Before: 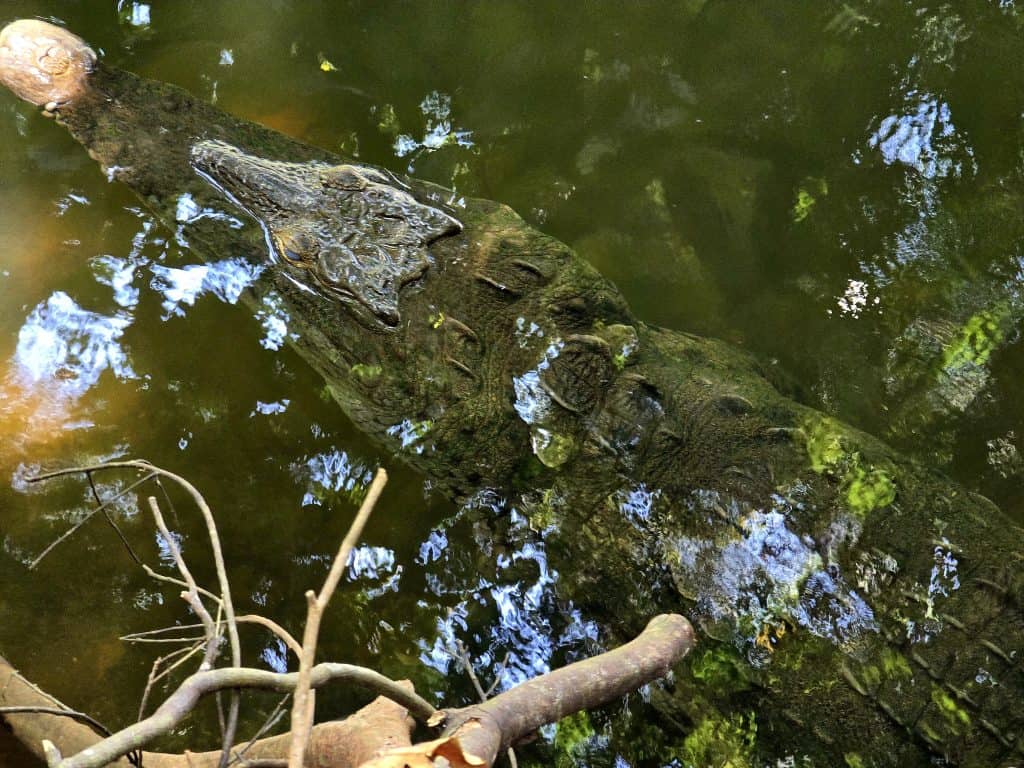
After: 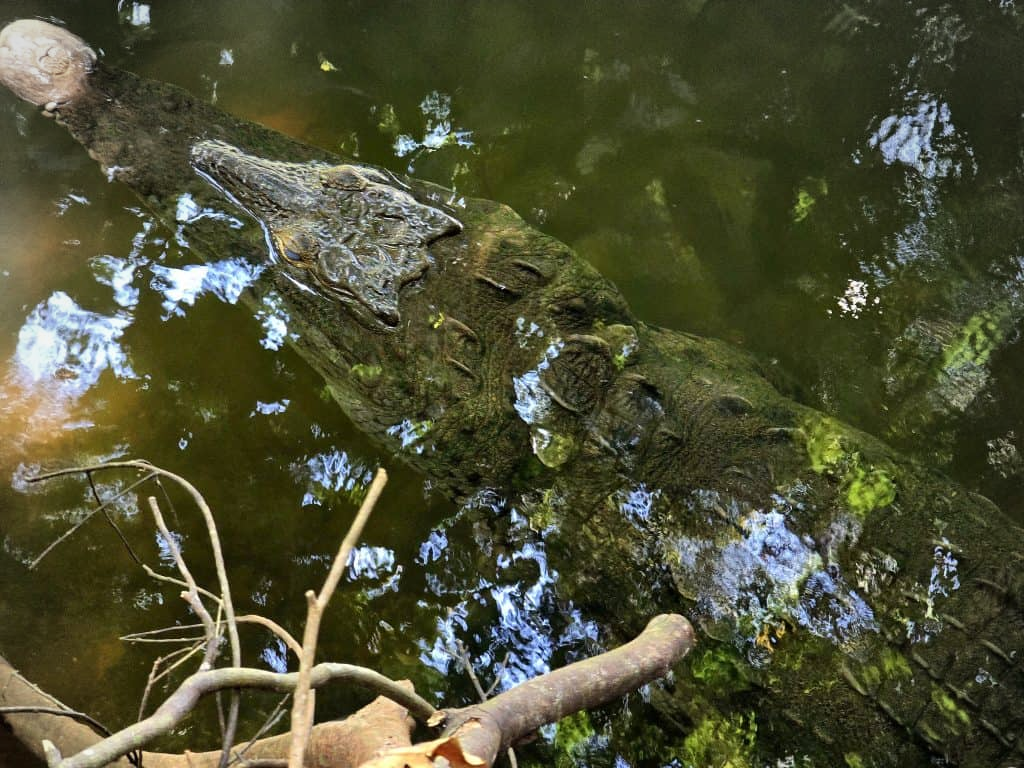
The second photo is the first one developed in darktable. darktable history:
vignetting: brightness -0.286, center (-0.026, 0.399)
